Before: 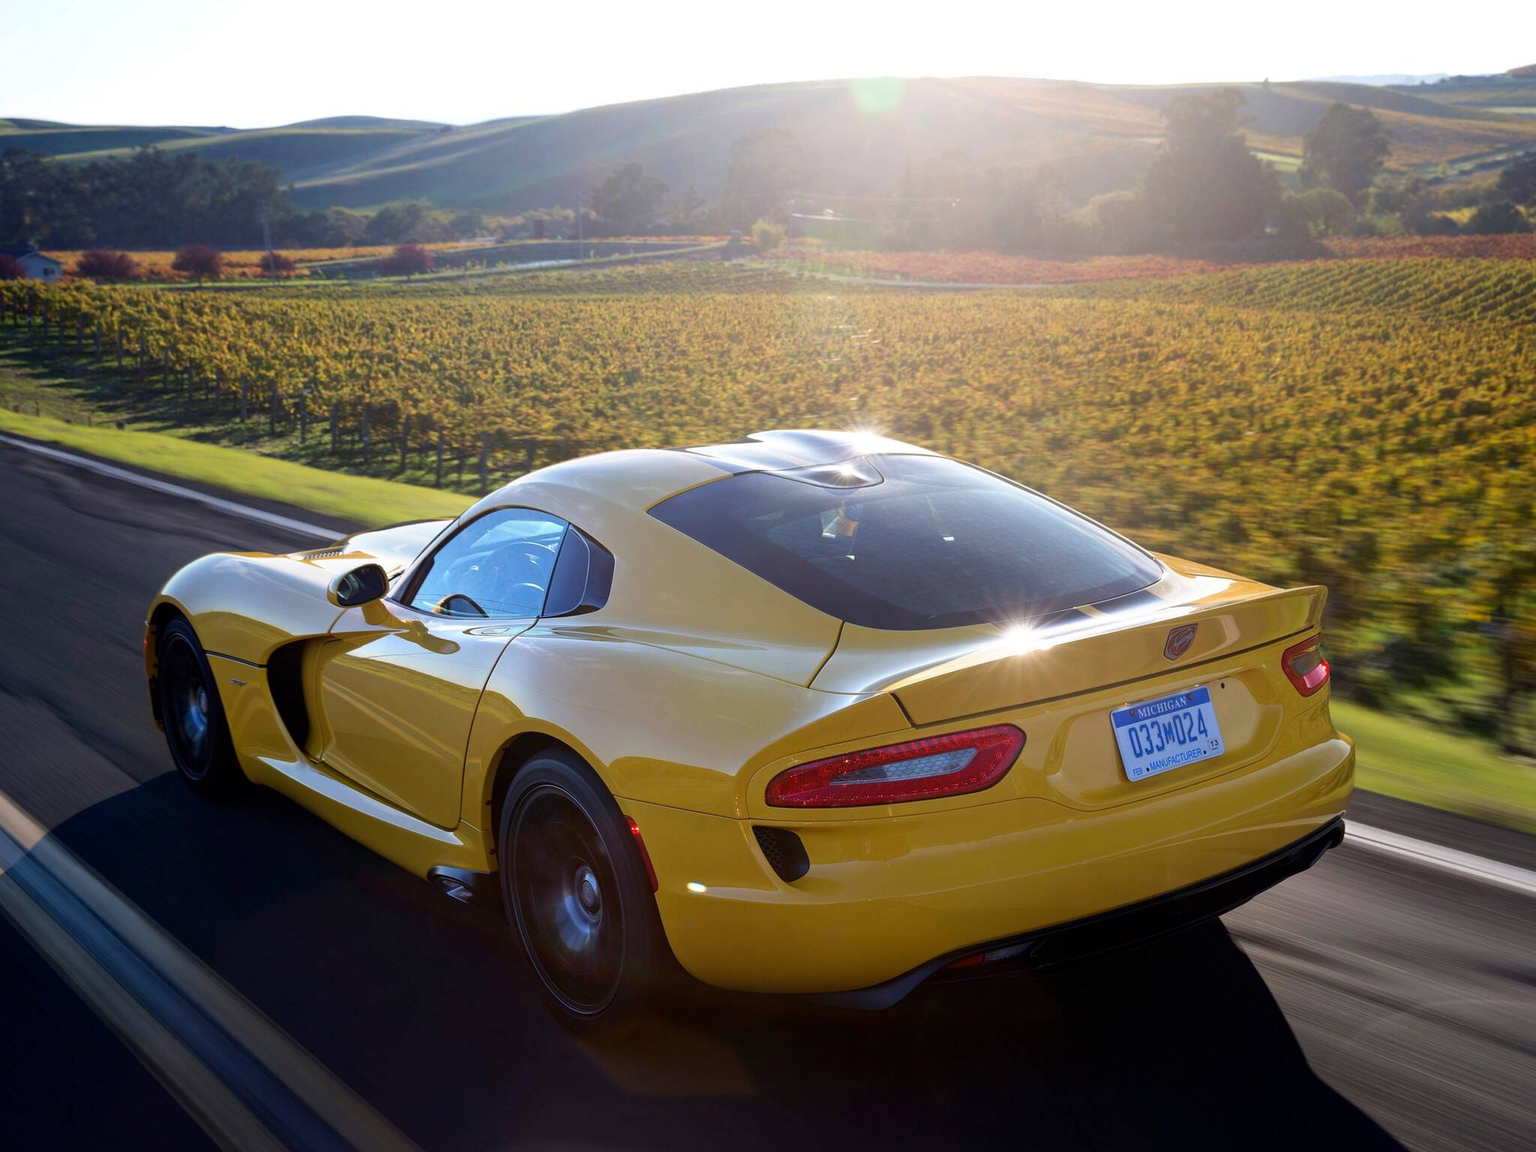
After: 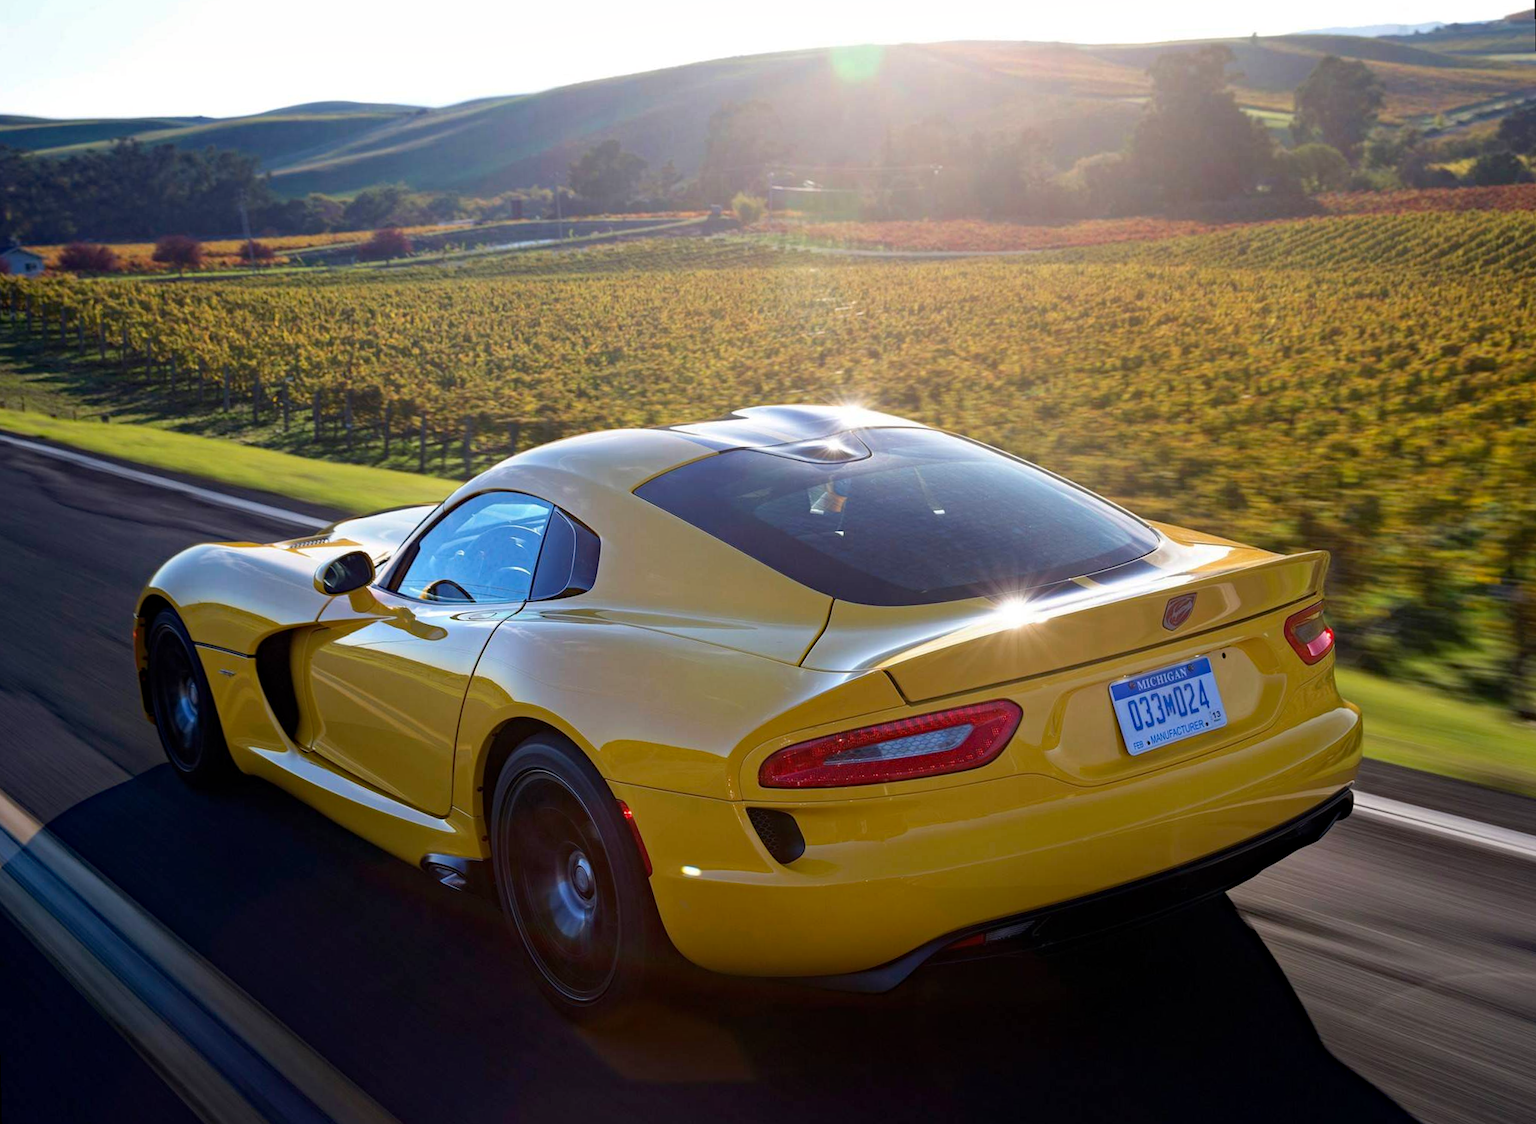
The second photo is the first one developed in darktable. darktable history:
tone equalizer: -7 EV 0.18 EV, -6 EV 0.12 EV, -5 EV 0.08 EV, -4 EV 0.04 EV, -2 EV -0.02 EV, -1 EV -0.04 EV, +0 EV -0.06 EV, luminance estimator HSV value / RGB max
rotate and perspective: rotation -1.32°, lens shift (horizontal) -0.031, crop left 0.015, crop right 0.985, crop top 0.047, crop bottom 0.982
haze removal: strength 0.29, distance 0.25, compatibility mode true, adaptive false
